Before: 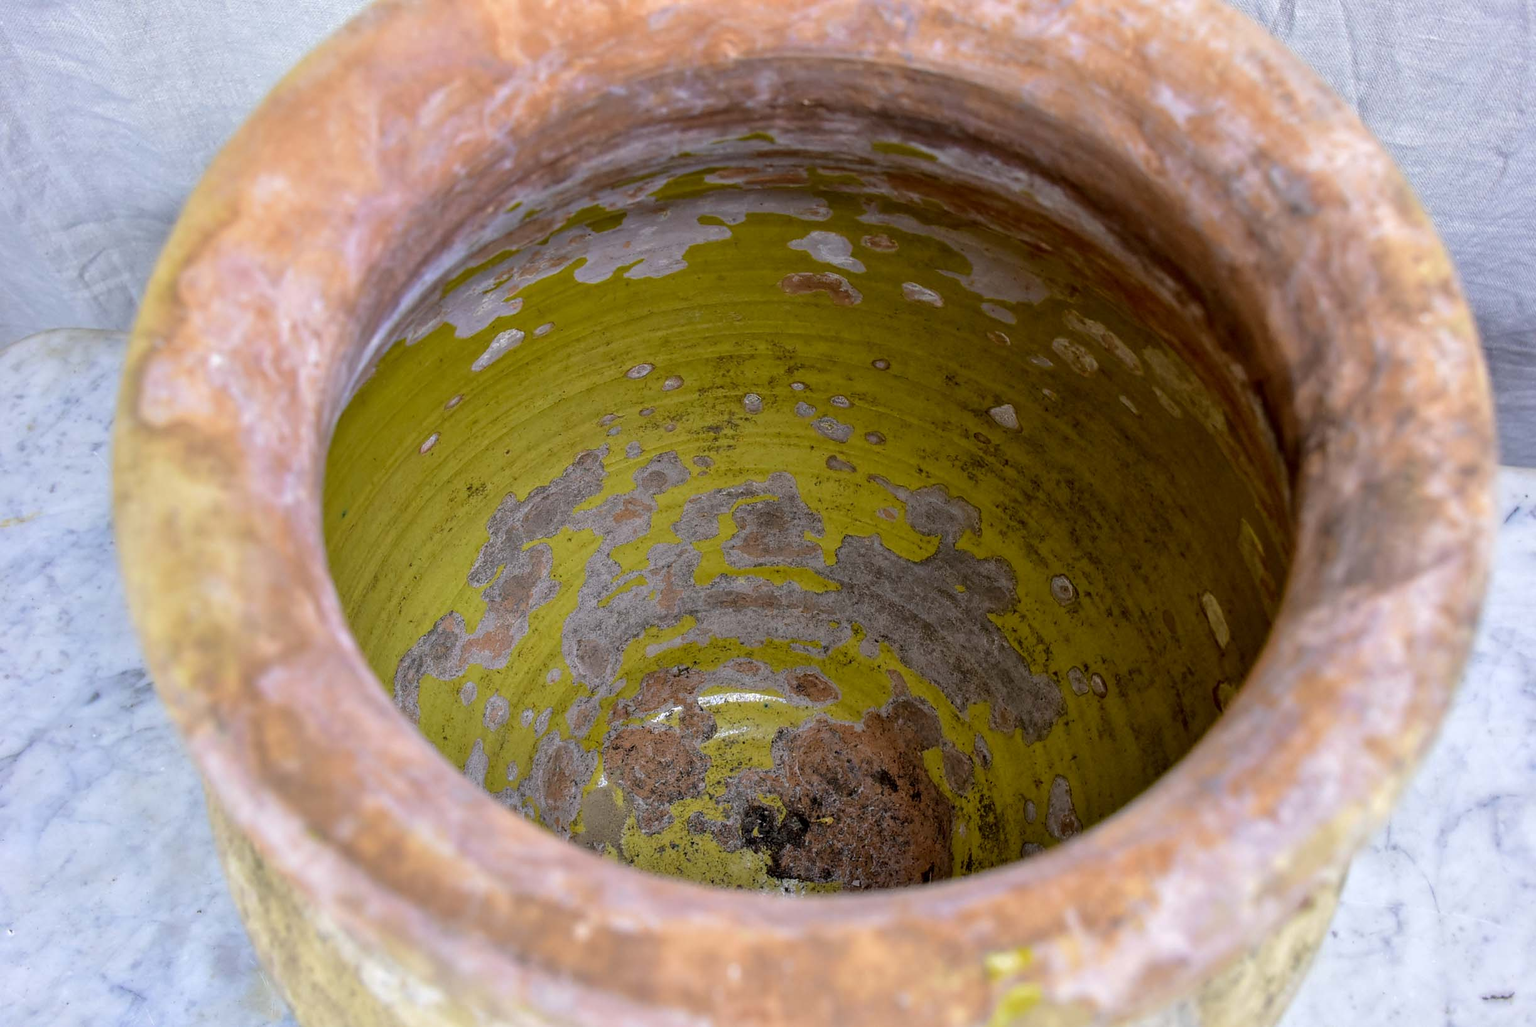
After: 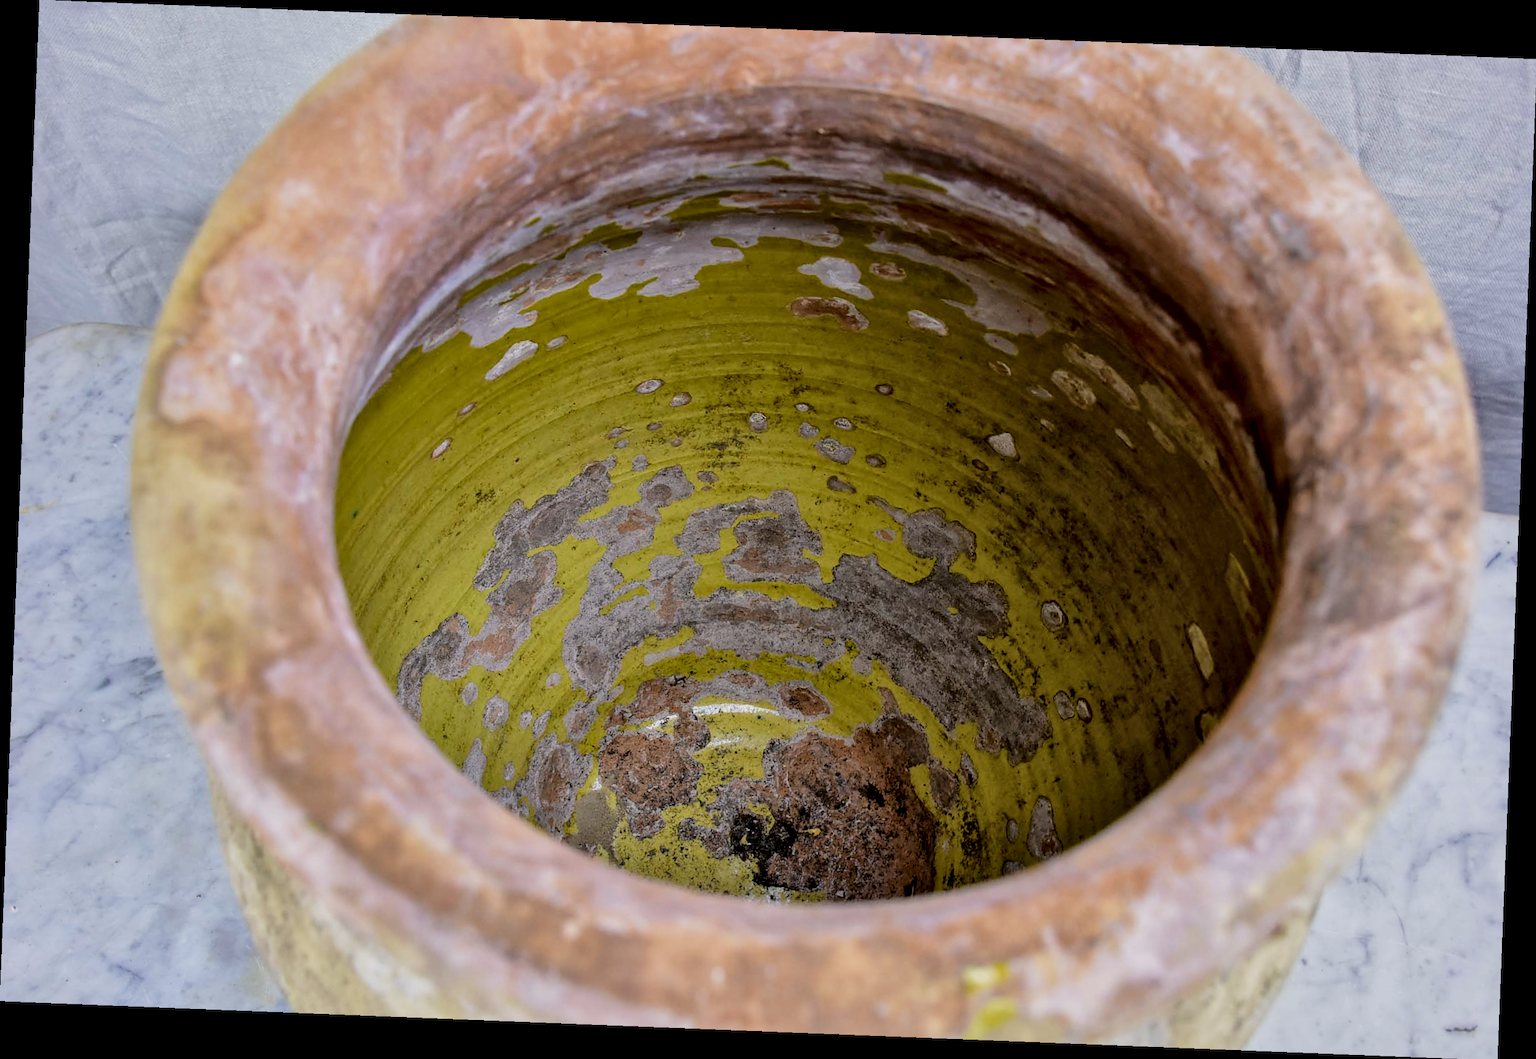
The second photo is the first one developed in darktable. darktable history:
filmic rgb: black relative exposure -7.65 EV, white relative exposure 4.56 EV, hardness 3.61
rotate and perspective: rotation 2.27°, automatic cropping off
local contrast: mode bilateral grid, contrast 20, coarseness 50, detail 150%, midtone range 0.2
